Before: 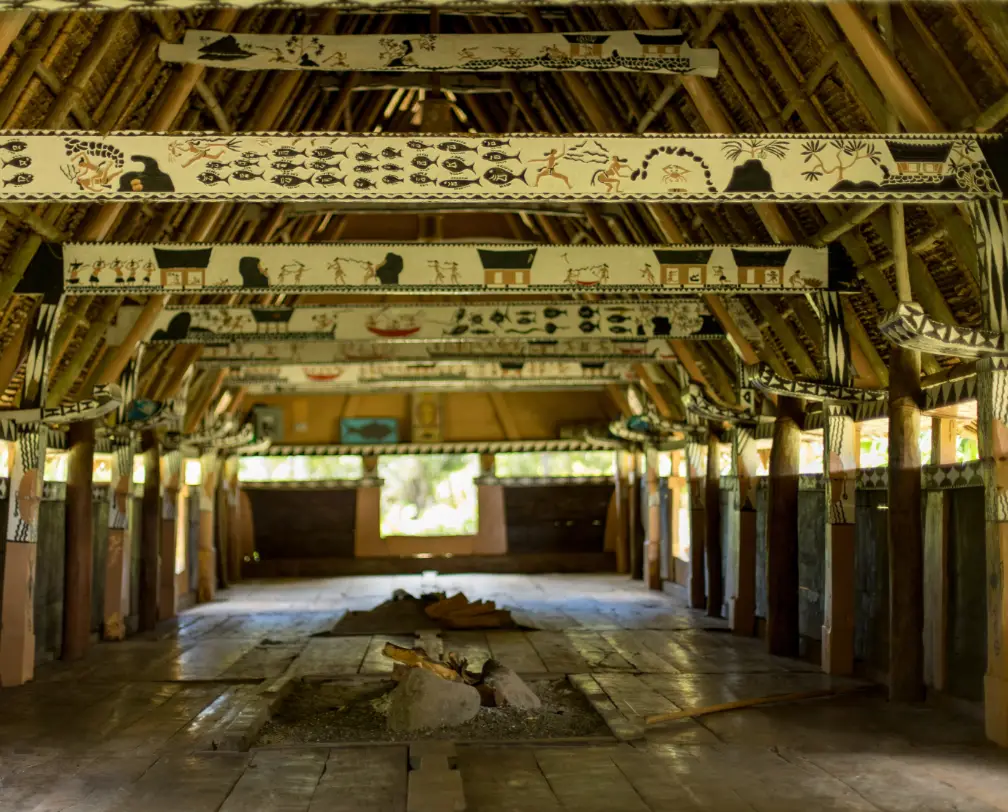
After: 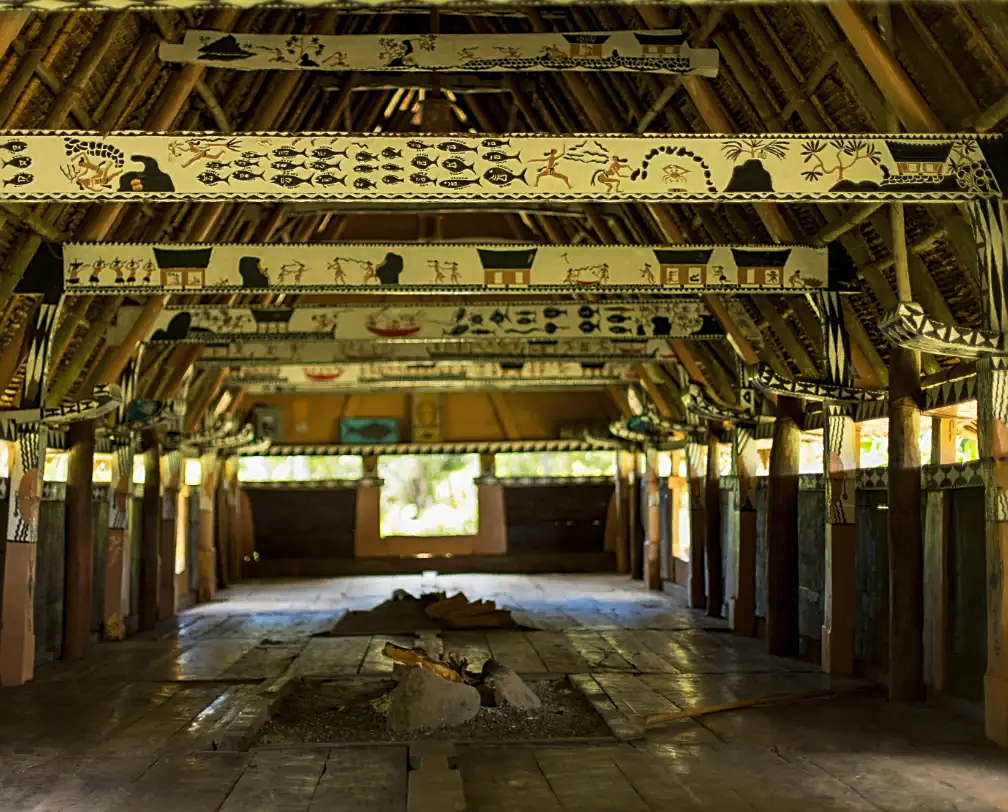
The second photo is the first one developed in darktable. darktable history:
tone curve: curves: ch0 [(0, 0) (0.003, 0.002) (0.011, 0.009) (0.025, 0.022) (0.044, 0.041) (0.069, 0.059) (0.1, 0.082) (0.136, 0.106) (0.177, 0.138) (0.224, 0.179) (0.277, 0.226) (0.335, 0.28) (0.399, 0.342) (0.468, 0.413) (0.543, 0.493) (0.623, 0.591) (0.709, 0.699) (0.801, 0.804) (0.898, 0.899) (1, 1)], preserve colors none
sharpen: on, module defaults
